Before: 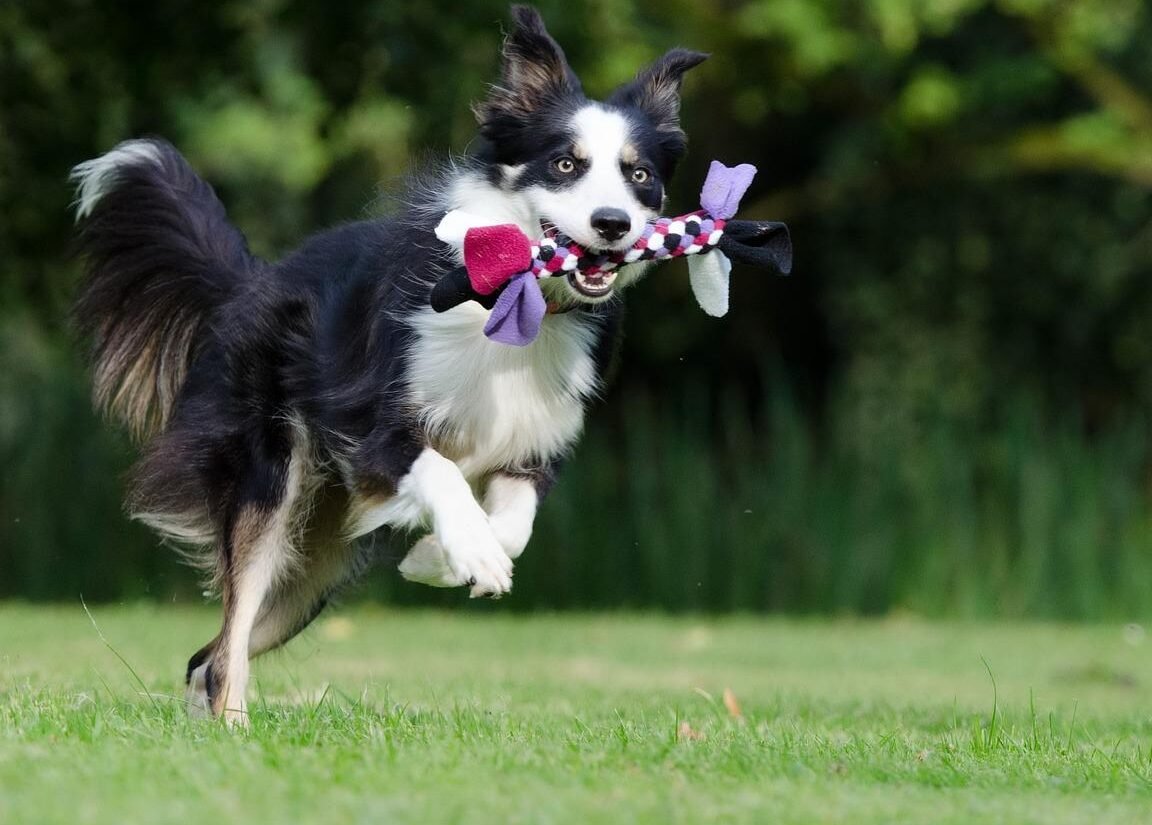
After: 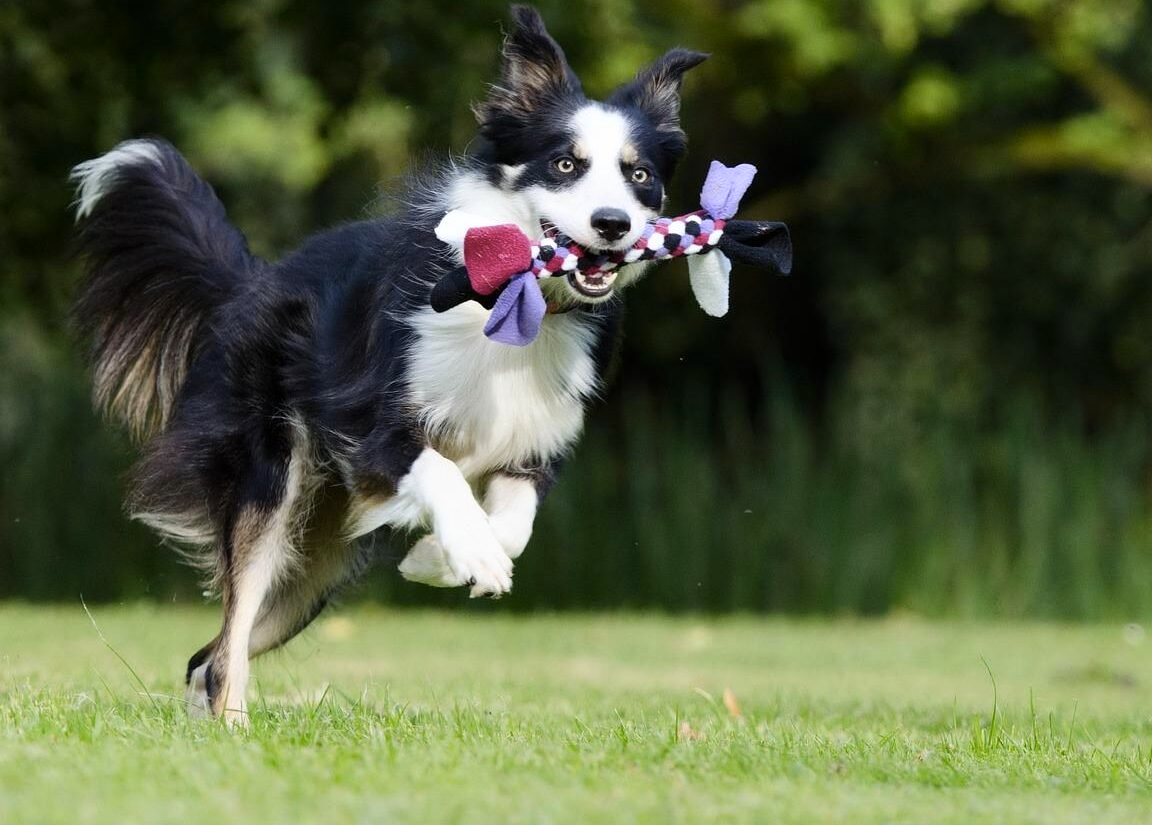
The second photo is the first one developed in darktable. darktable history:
color contrast: green-magenta contrast 0.8, blue-yellow contrast 1.1, unbound 0
contrast brightness saturation: contrast 0.15, brightness 0.05
